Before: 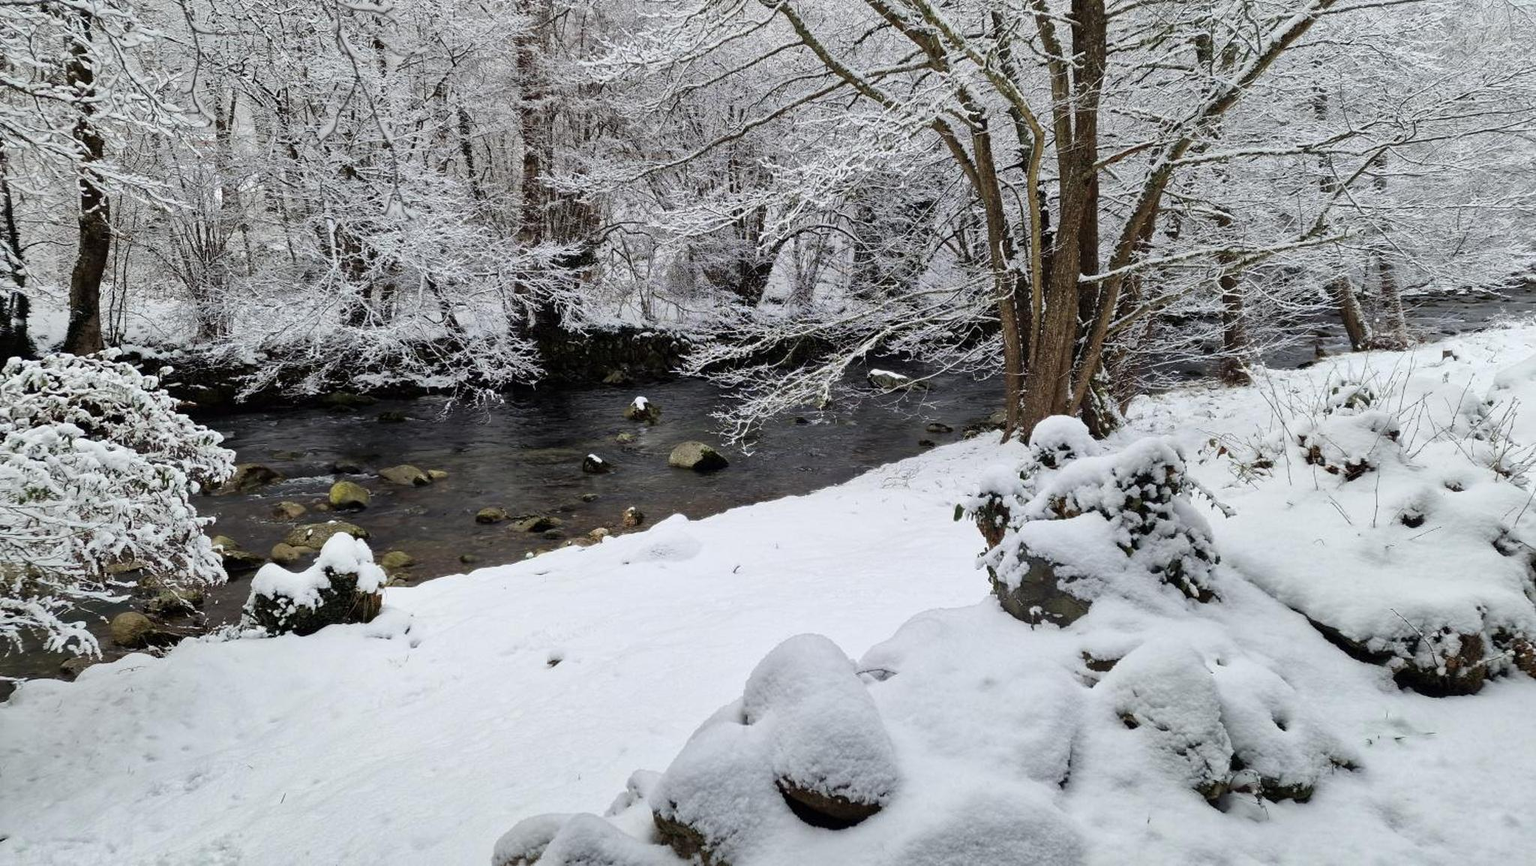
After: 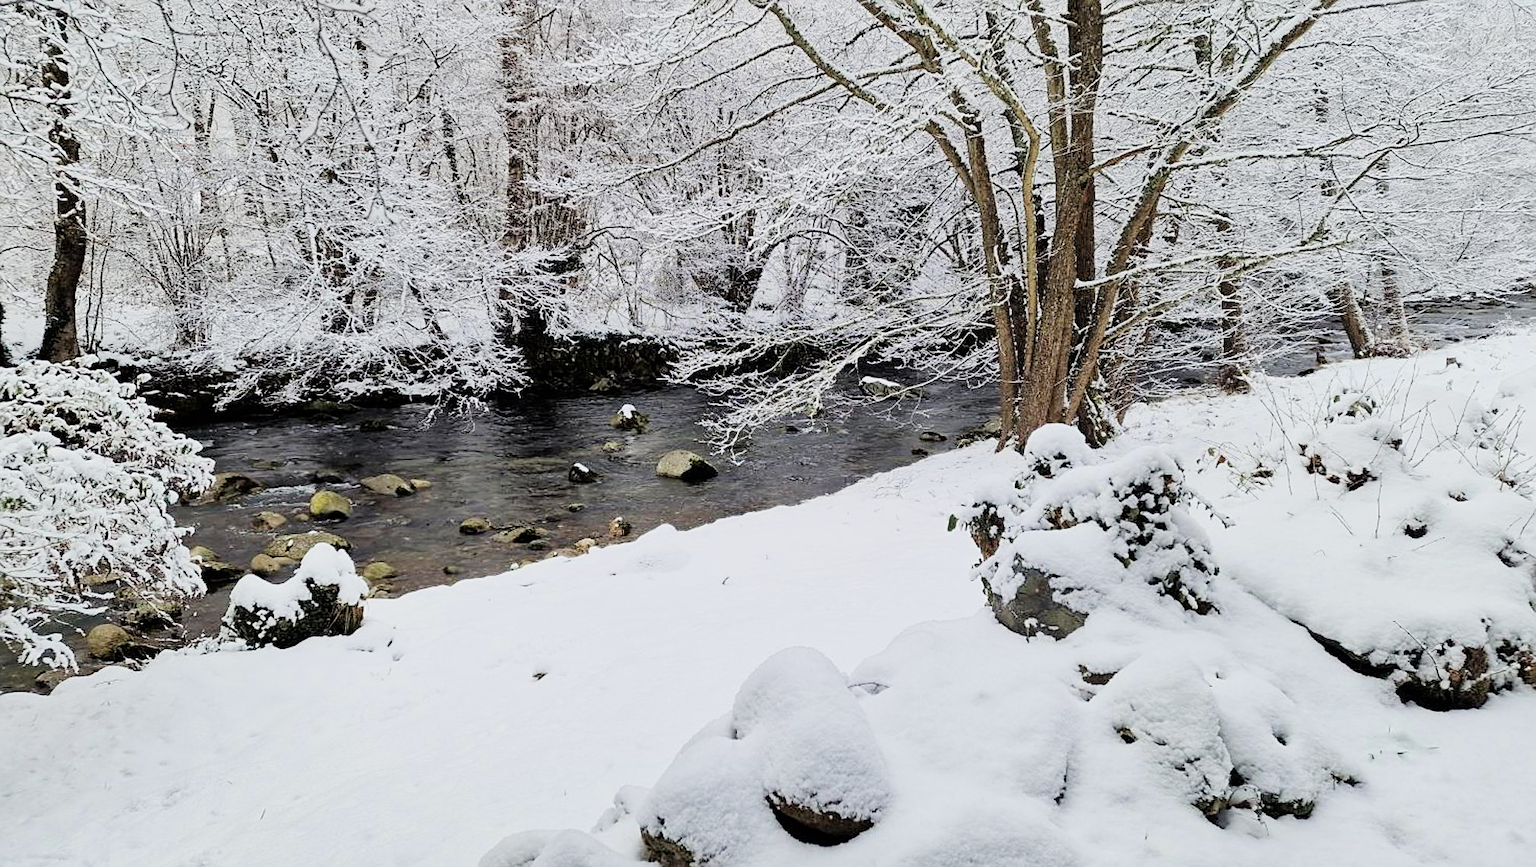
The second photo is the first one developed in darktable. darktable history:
filmic rgb: black relative exposure -7.37 EV, white relative exposure 5.09 EV, threshold 5.95 EV, hardness 3.21, enable highlight reconstruction true
crop: left 1.676%, right 0.278%, bottom 1.731%
sharpen: on, module defaults
exposure: black level correction 0, exposure 1.106 EV, compensate exposure bias true, compensate highlight preservation false
